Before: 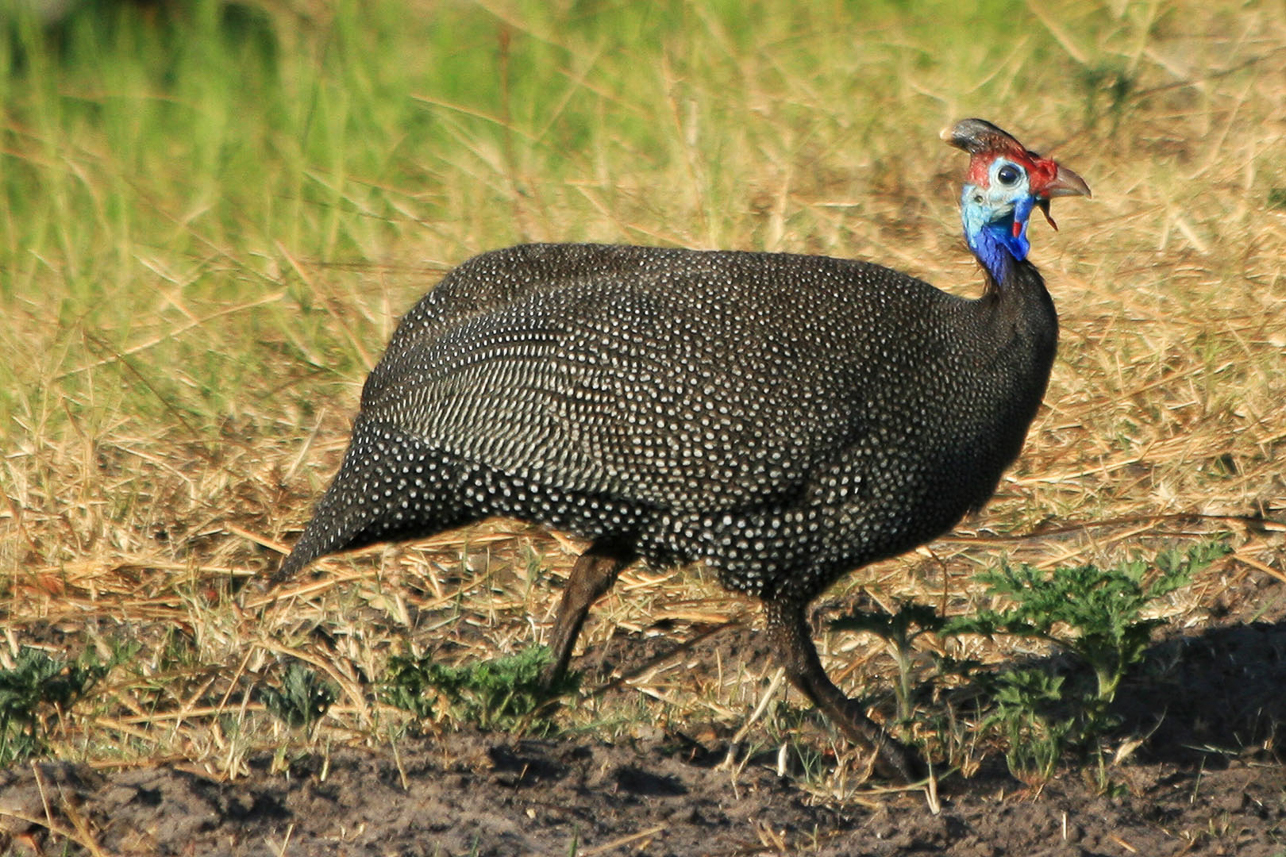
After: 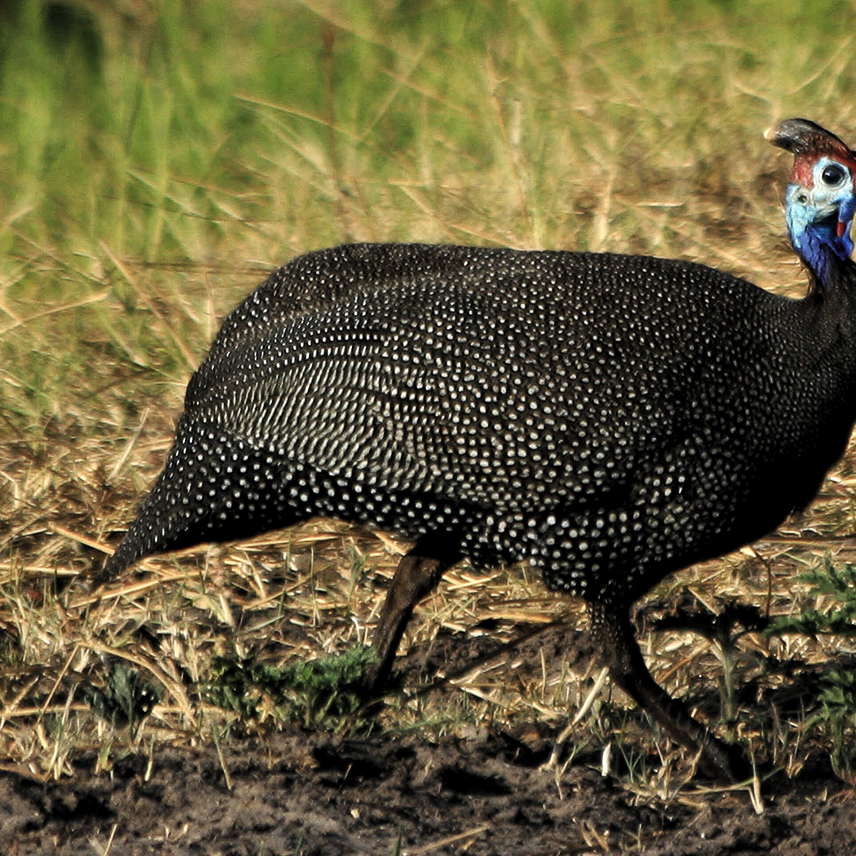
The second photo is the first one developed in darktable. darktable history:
crop and rotate: left 13.737%, right 19.669%
levels: black 0.082%, levels [0.101, 0.578, 0.953]
